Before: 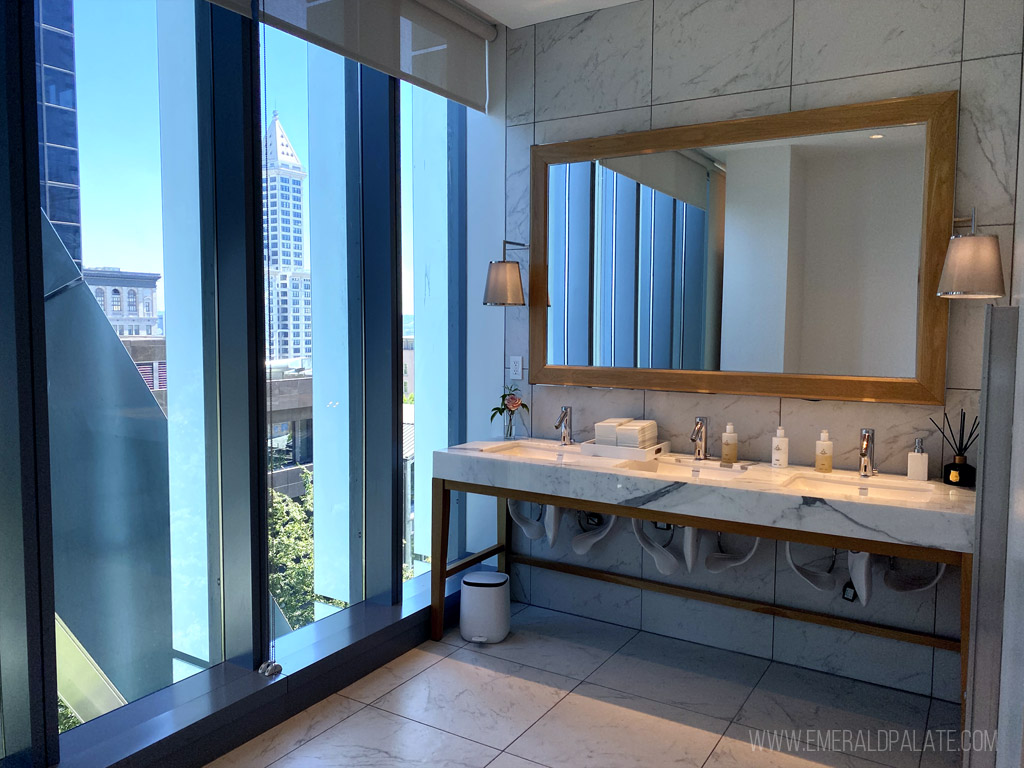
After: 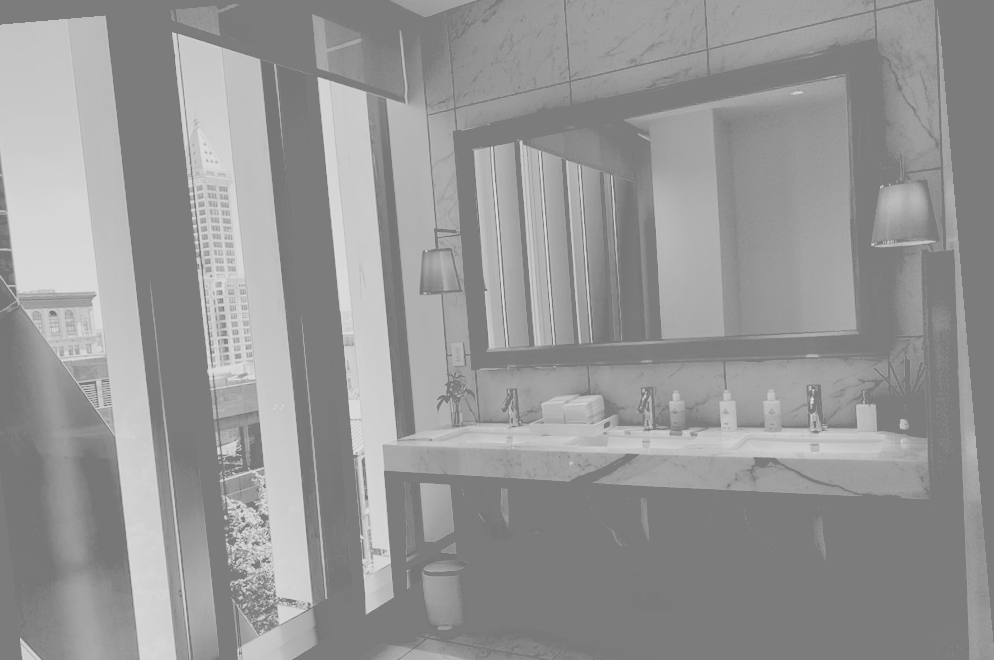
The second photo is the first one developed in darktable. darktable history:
rotate and perspective: rotation -4.98°, automatic cropping off
crop: left 8.155%, top 6.611%, bottom 15.385%
contrast brightness saturation: contrast -0.15, brightness 0.05, saturation -0.12
exposure: black level correction 0.1, exposure -0.092 EV, compensate highlight preservation false
monochrome: on, module defaults
color balance rgb: shadows lift › chroma 3%, shadows lift › hue 280.8°, power › hue 330°, highlights gain › chroma 3%, highlights gain › hue 75.6°, global offset › luminance 1.5%, perceptual saturation grading › global saturation 20%, perceptual saturation grading › highlights -25%, perceptual saturation grading › shadows 50%, global vibrance 30%
colorize: saturation 51%, source mix 50.67%, lightness 50.67%
